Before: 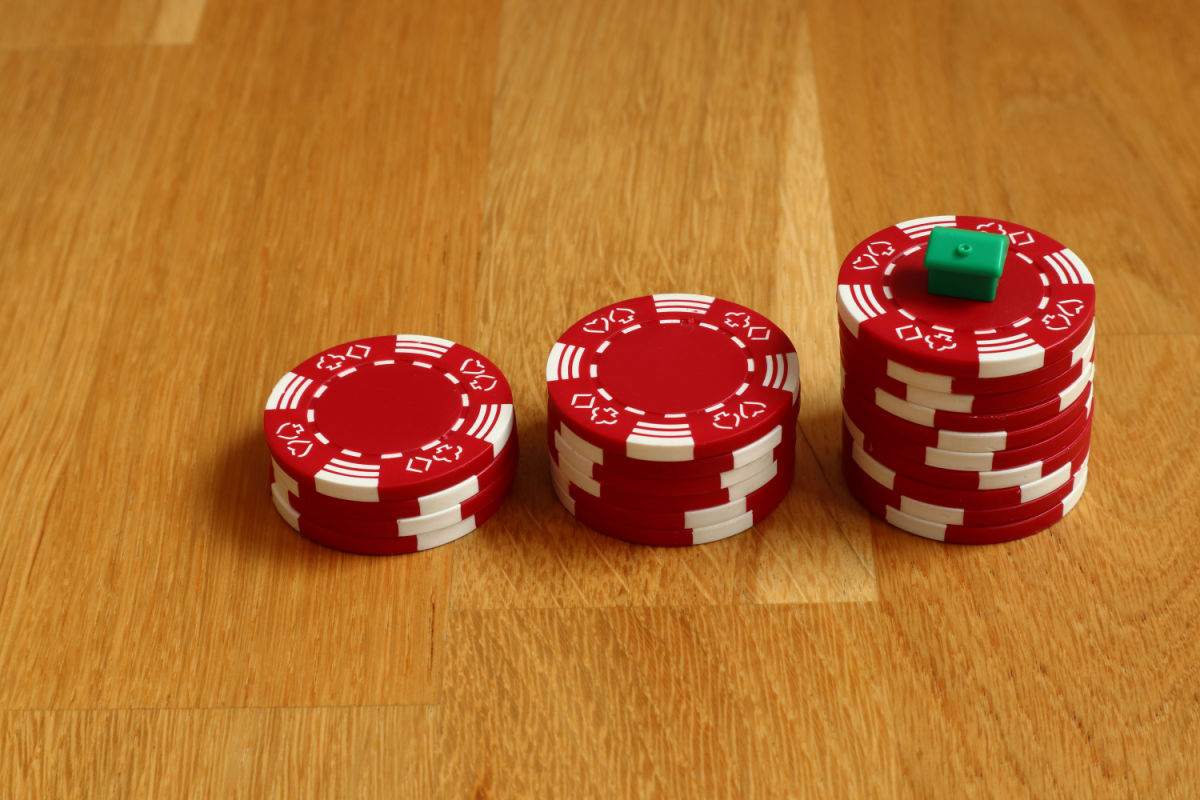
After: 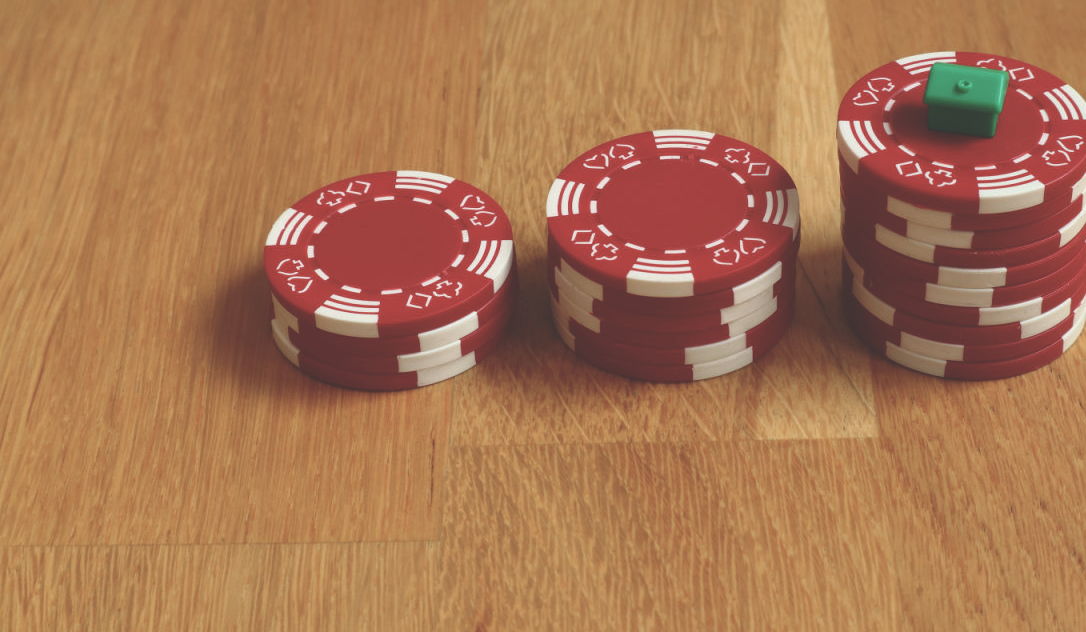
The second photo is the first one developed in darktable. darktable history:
shadows and highlights: shadows 25.61, highlights -25.37
color balance rgb: perceptual saturation grading › global saturation -26.79%, perceptual brilliance grading › global brilliance 10.675%, global vibrance 20%
exposure: black level correction -0.038, exposure -0.497 EV, compensate highlight preservation false
crop: top 20.588%, right 9.462%, bottom 0.35%
